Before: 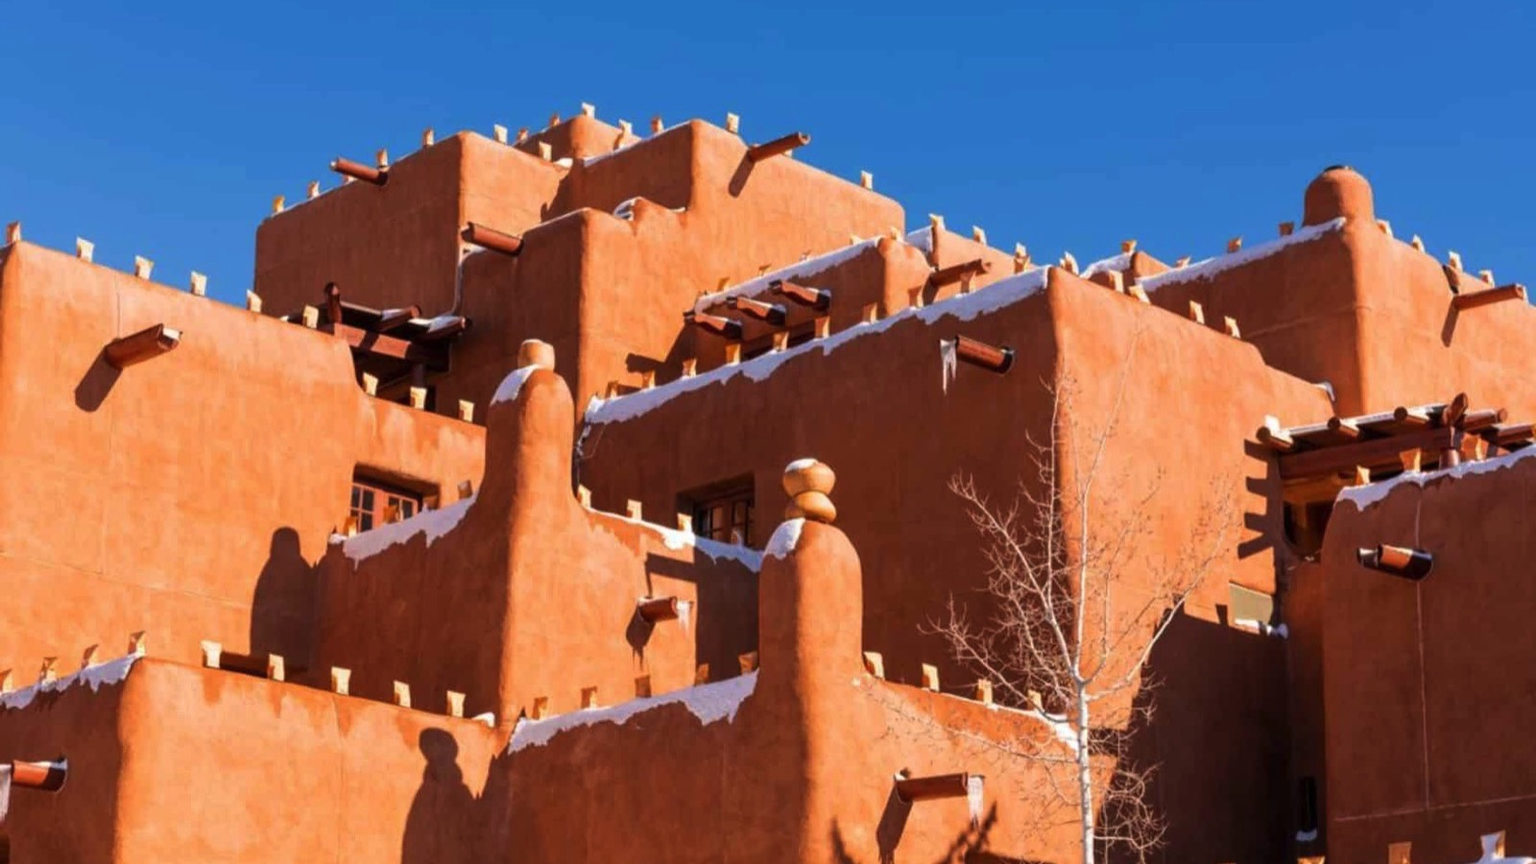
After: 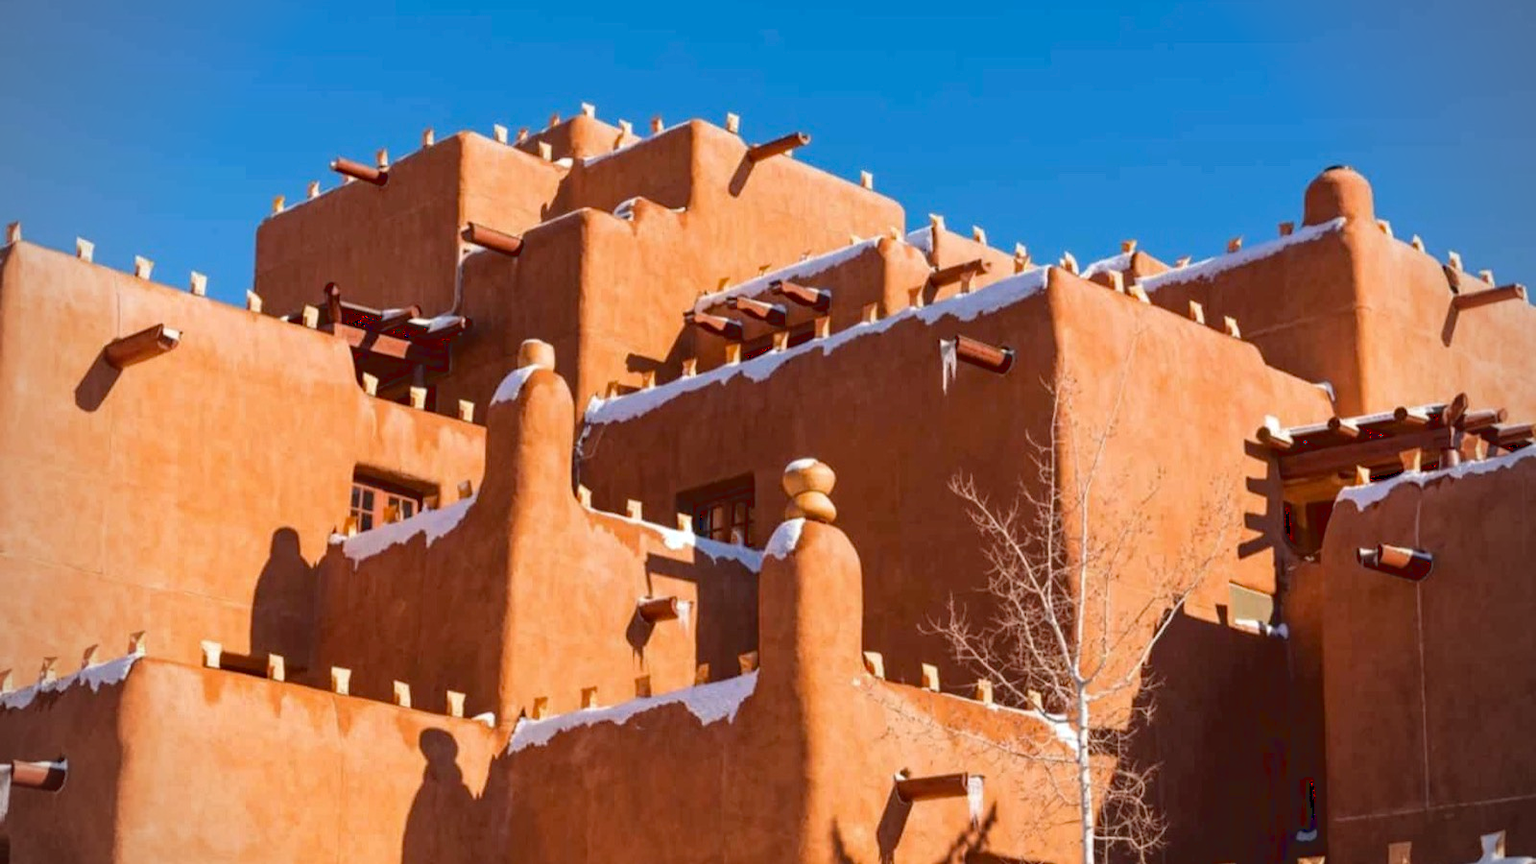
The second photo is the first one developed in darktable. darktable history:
haze removal: compatibility mode true, adaptive false
tone curve: curves: ch0 [(0.122, 0.111) (1, 1)]
vignetting: fall-off start 79.88%
